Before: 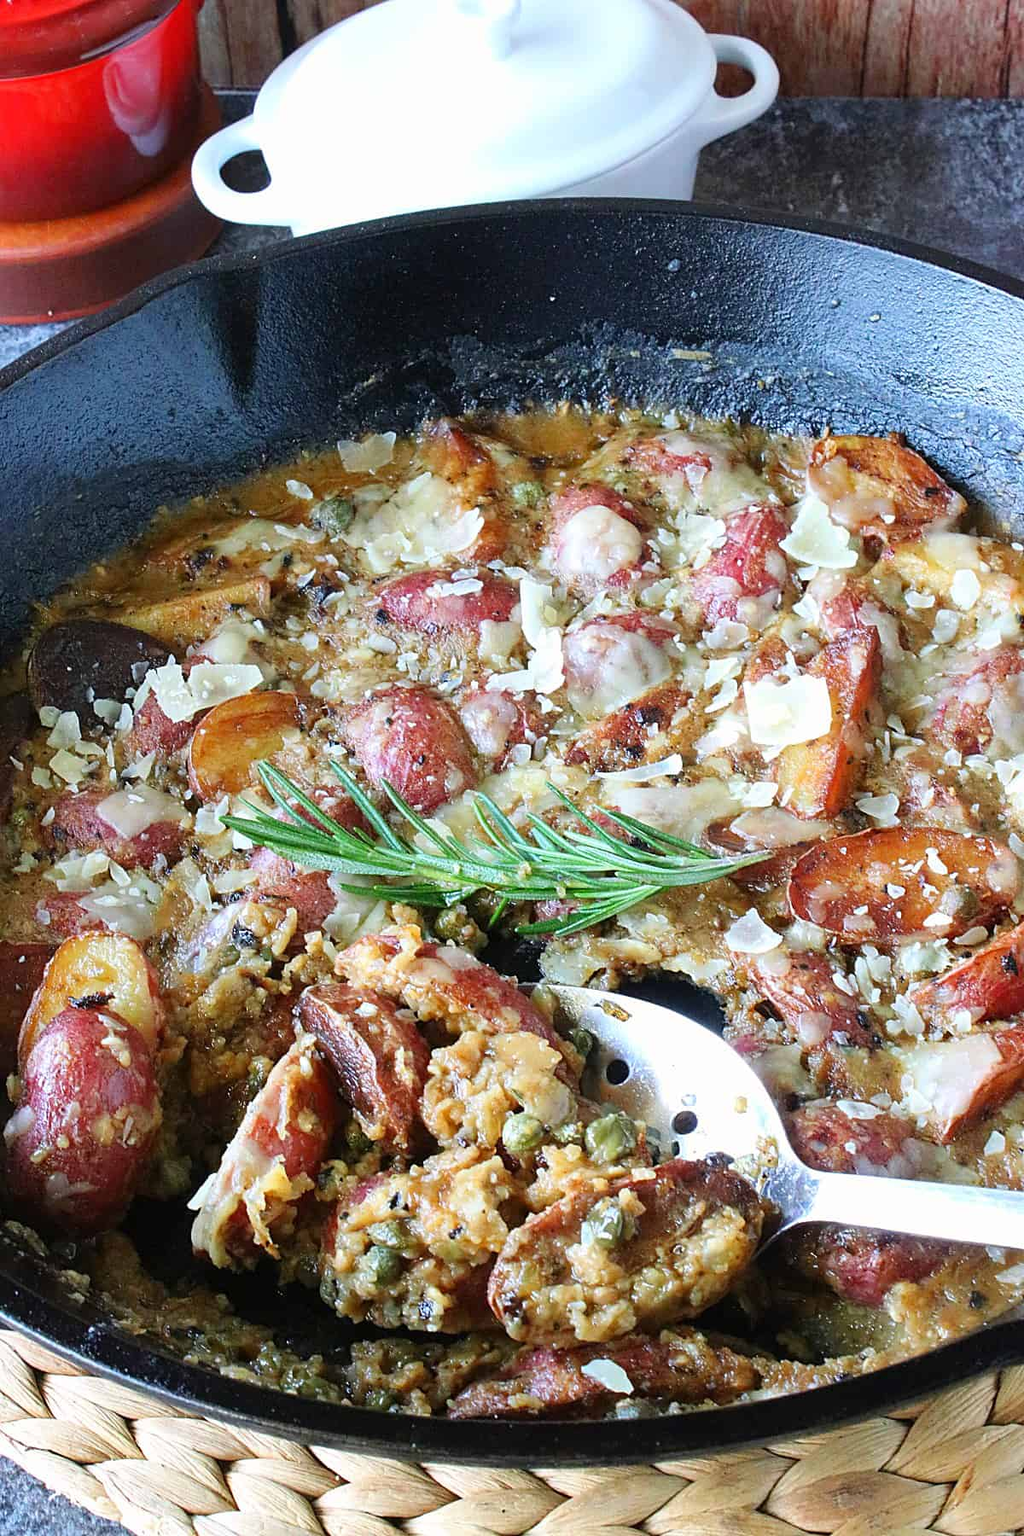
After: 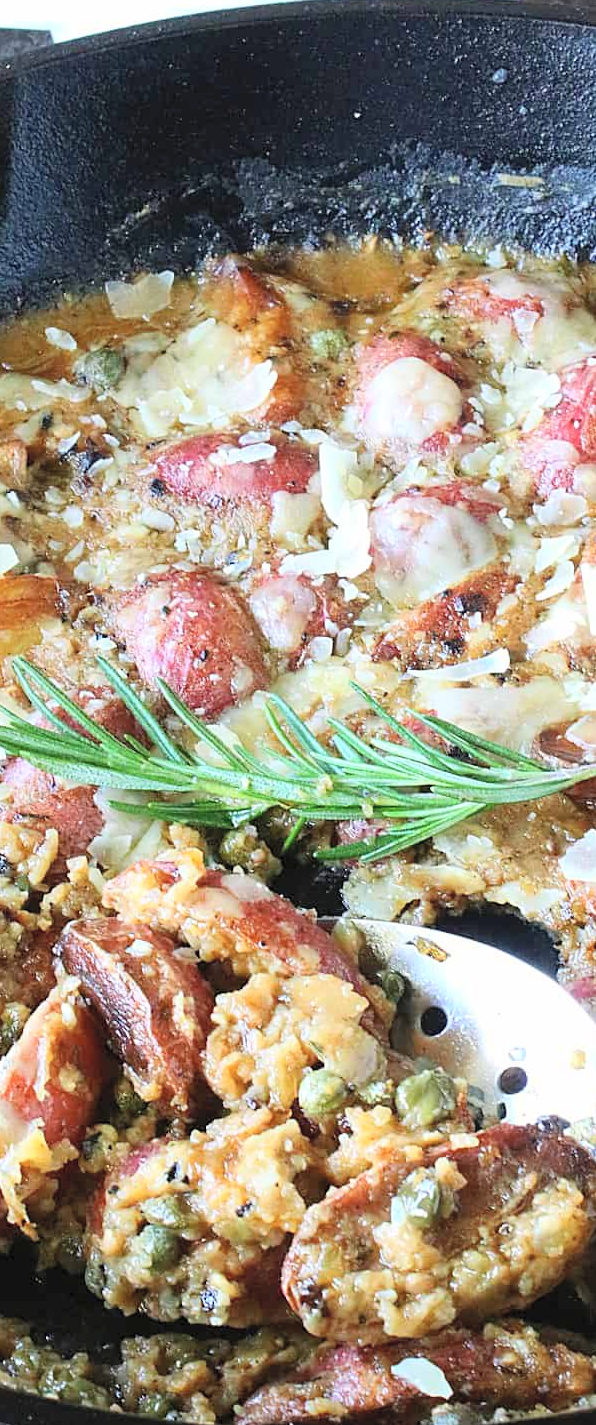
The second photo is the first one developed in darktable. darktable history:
contrast brightness saturation: contrast 0.142, brightness 0.221
crop and rotate: angle 0.01°, left 24.231%, top 13.056%, right 26.013%, bottom 7.728%
